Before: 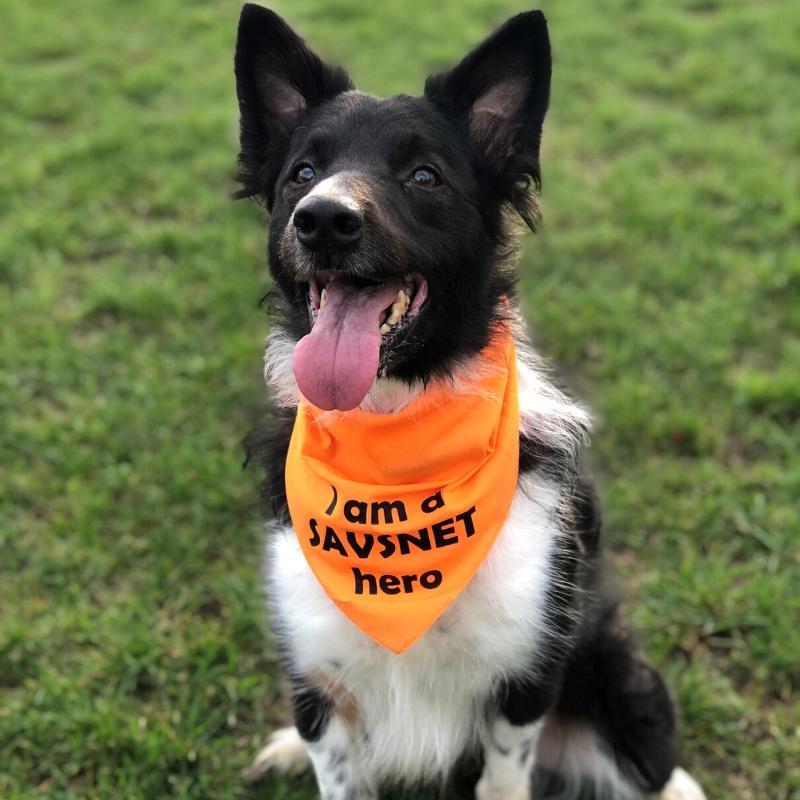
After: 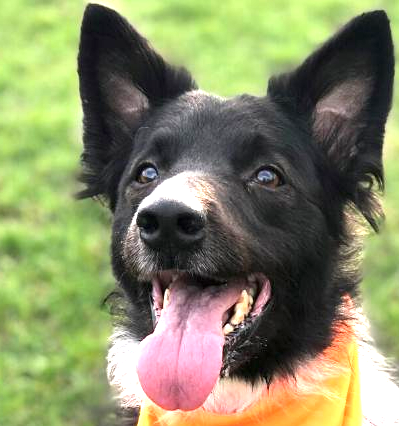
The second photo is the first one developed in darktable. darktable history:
exposure: black level correction 0, exposure 1.369 EV, compensate exposure bias true, compensate highlight preservation false
crop: left 19.734%, right 30.351%, bottom 46.655%
